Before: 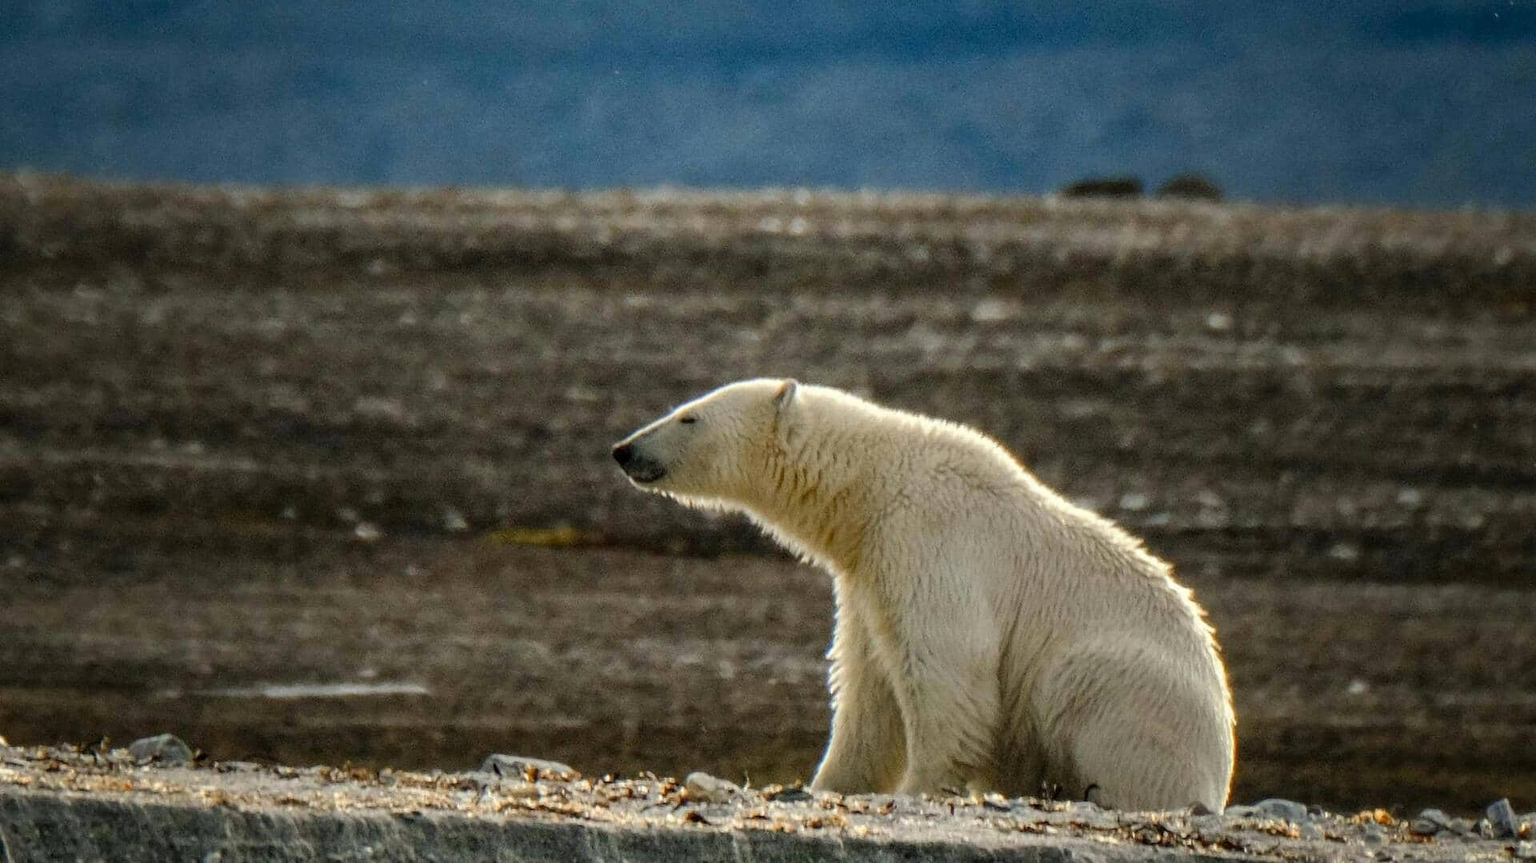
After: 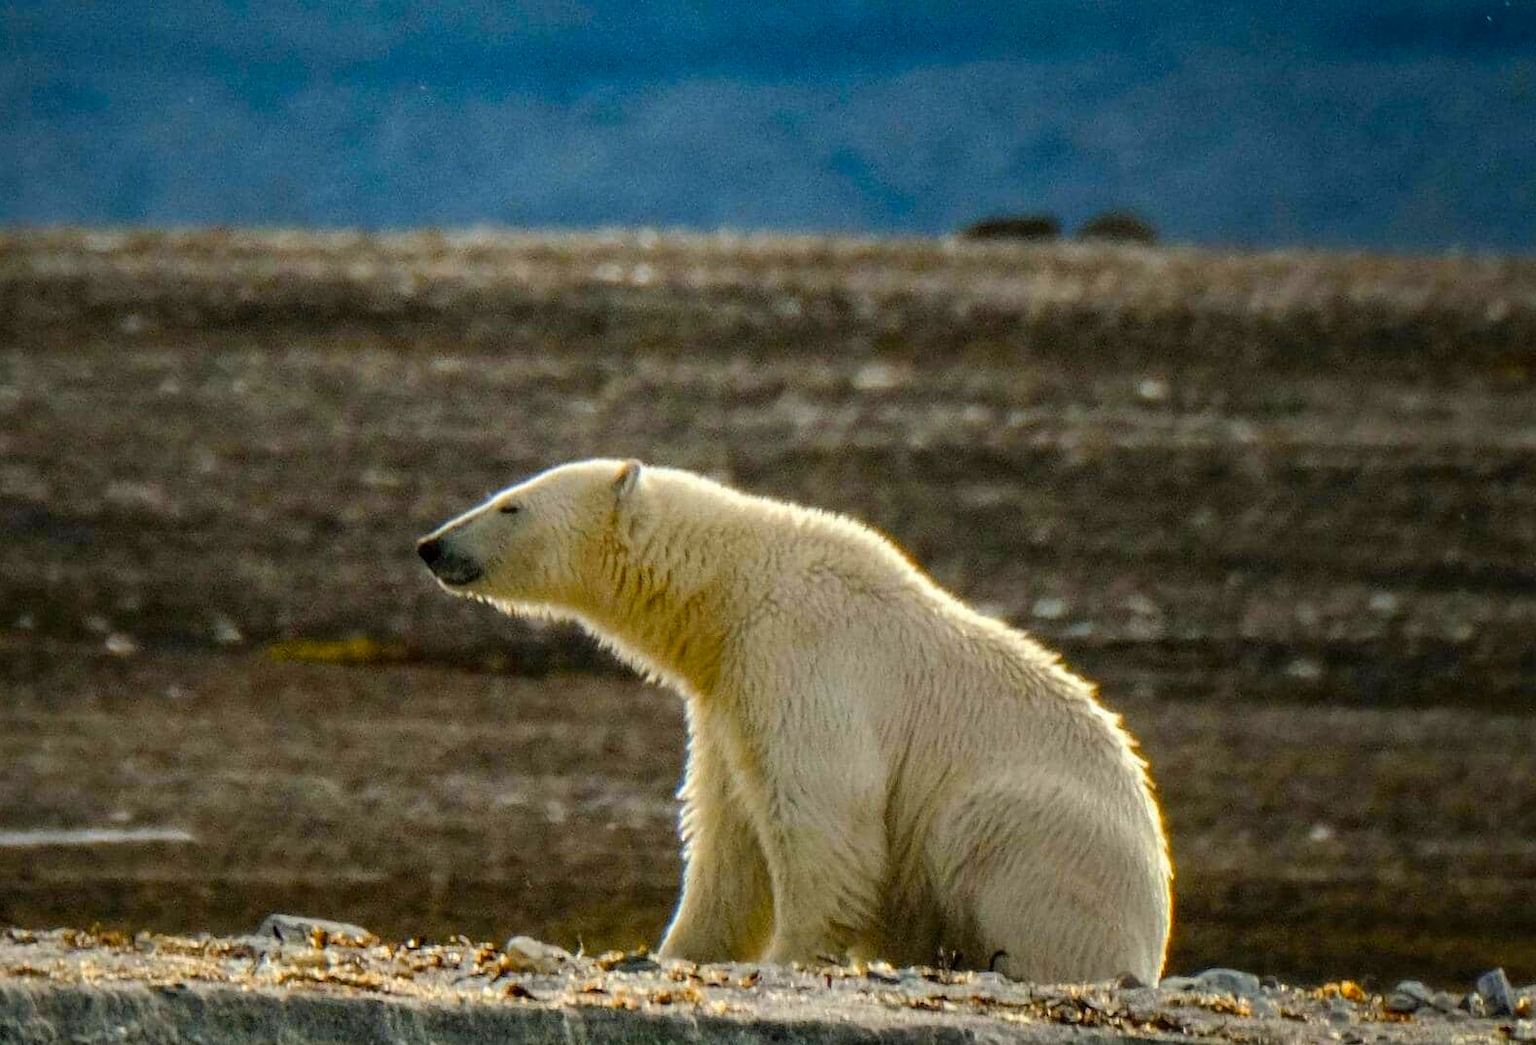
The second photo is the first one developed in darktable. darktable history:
crop: left 17.491%, bottom 0.019%
color balance rgb: perceptual saturation grading › global saturation 36.975%, global vibrance 10.014%
